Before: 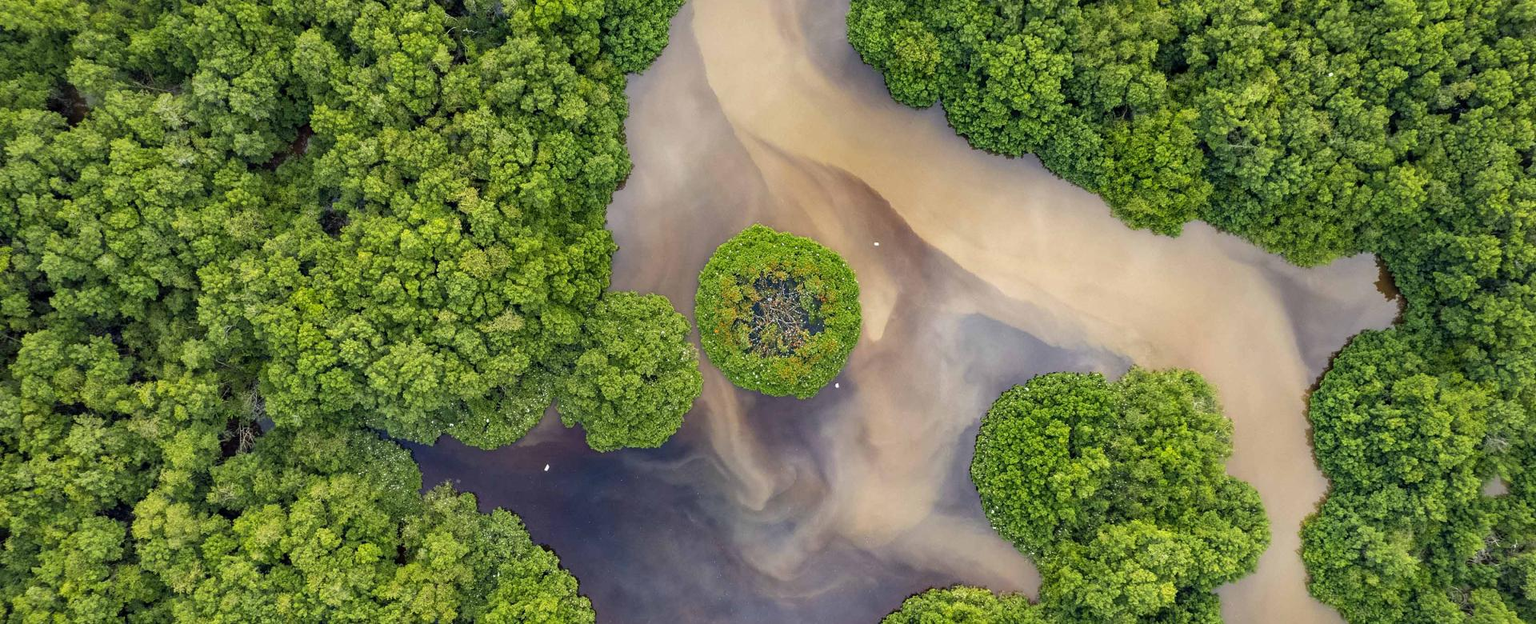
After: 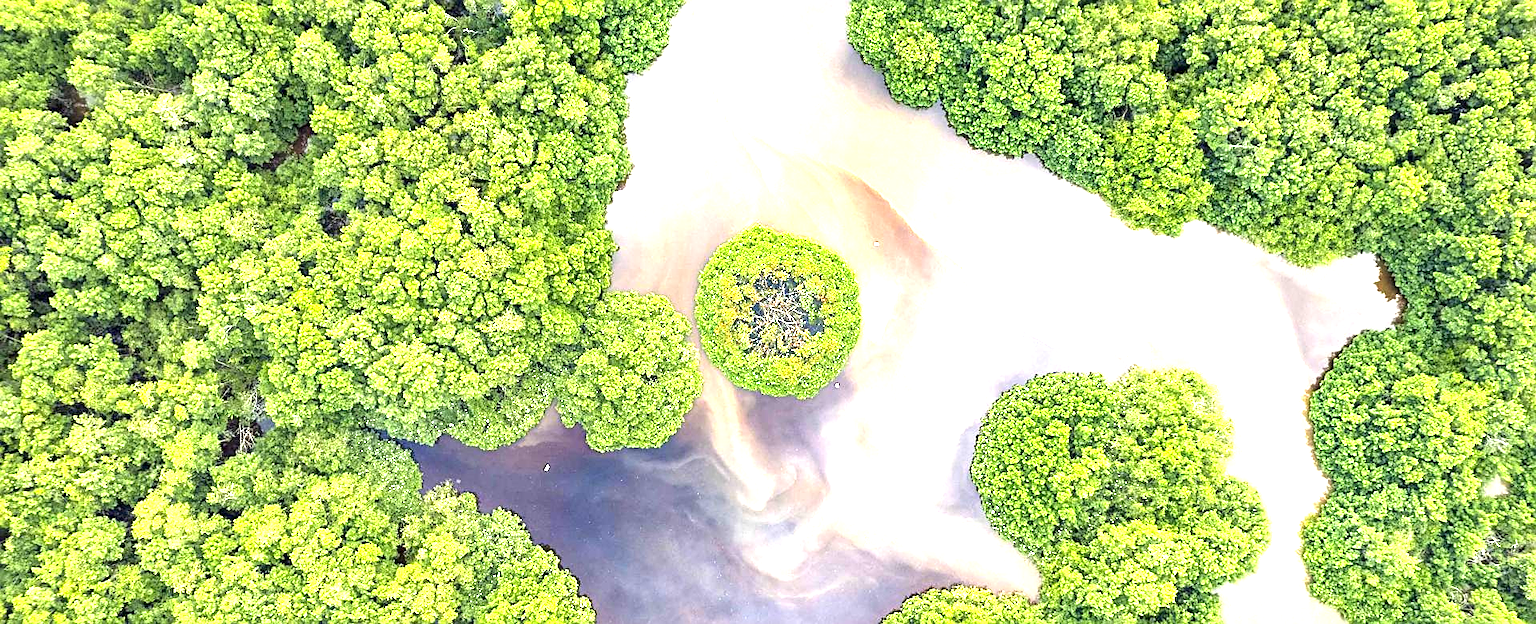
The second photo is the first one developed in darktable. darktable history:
exposure: black level correction 0, exposure 2.088 EV, compensate exposure bias true, compensate highlight preservation false
local contrast: mode bilateral grid, contrast 100, coarseness 100, detail 91%, midtone range 0.2
sharpen: on, module defaults
